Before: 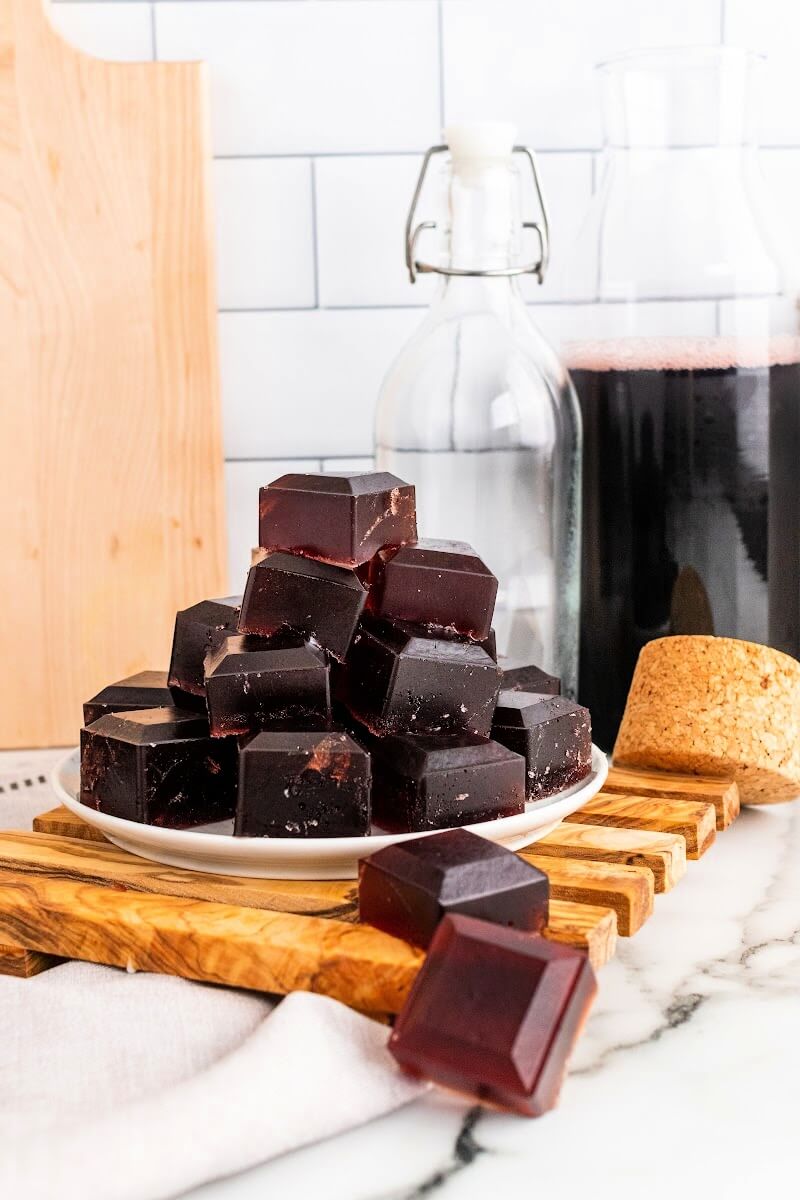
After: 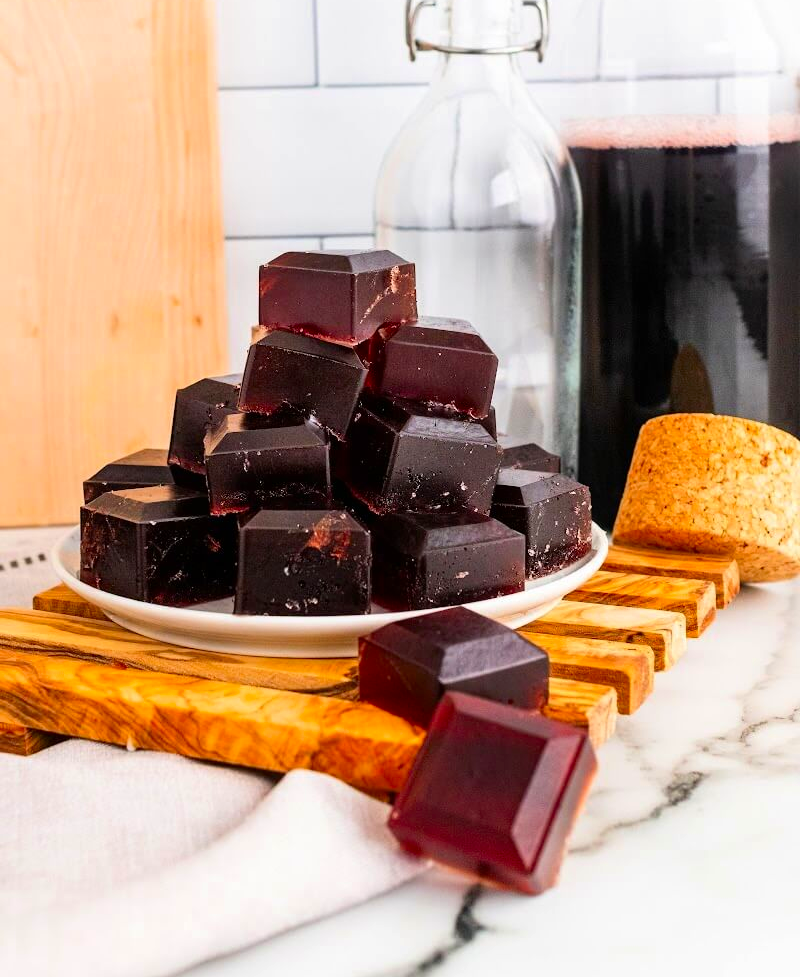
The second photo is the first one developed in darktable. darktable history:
contrast brightness saturation: brightness -0.02, saturation 0.35
shadows and highlights: radius 331.84, shadows 53.55, highlights -100, compress 94.63%, highlights color adjustment 73.23%, soften with gaussian
crop and rotate: top 18.507%
